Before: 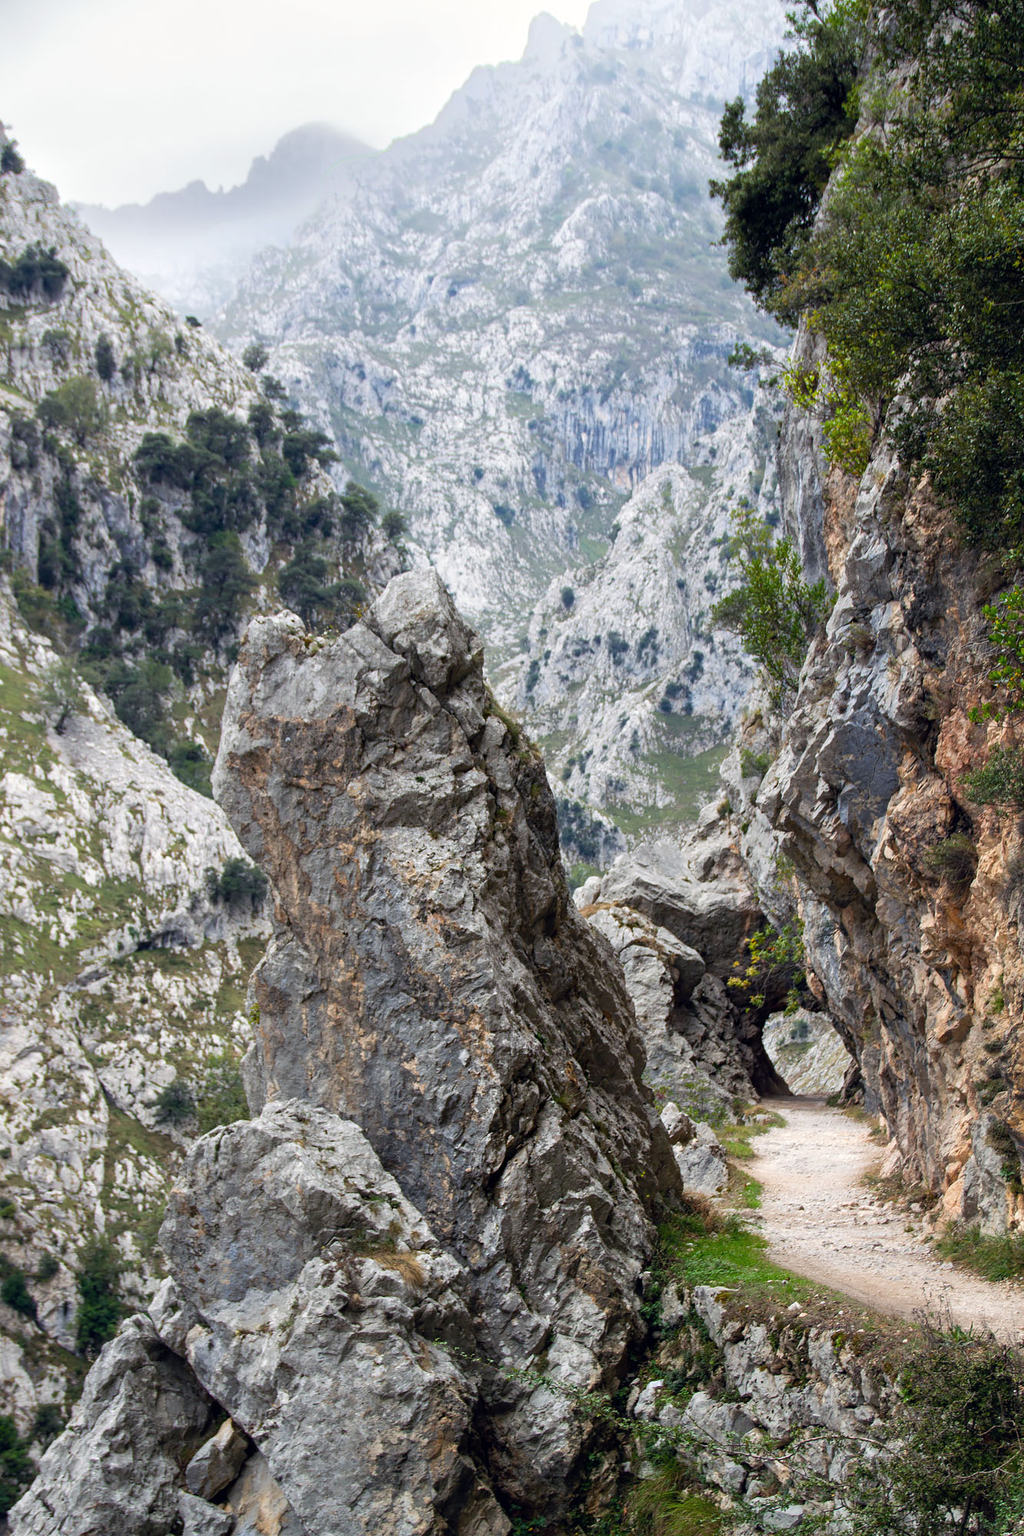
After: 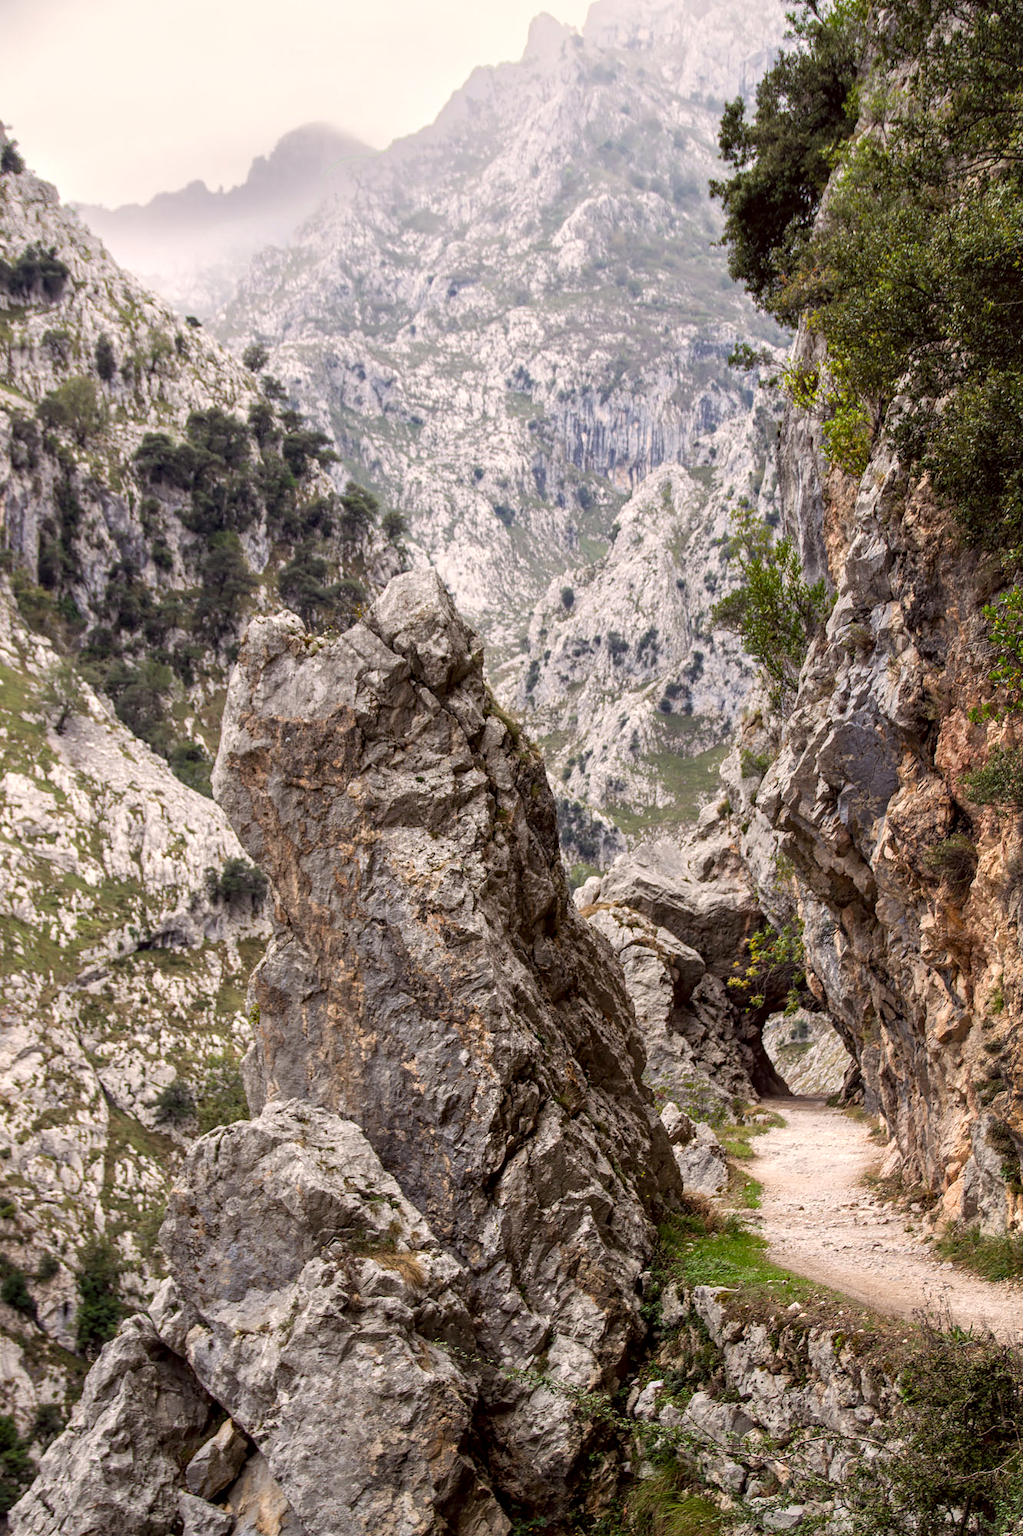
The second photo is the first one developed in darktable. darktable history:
local contrast: on, module defaults
color correction: highlights a* 6.29, highlights b* 7.42, shadows a* 5.4, shadows b* 7.35, saturation 0.898
